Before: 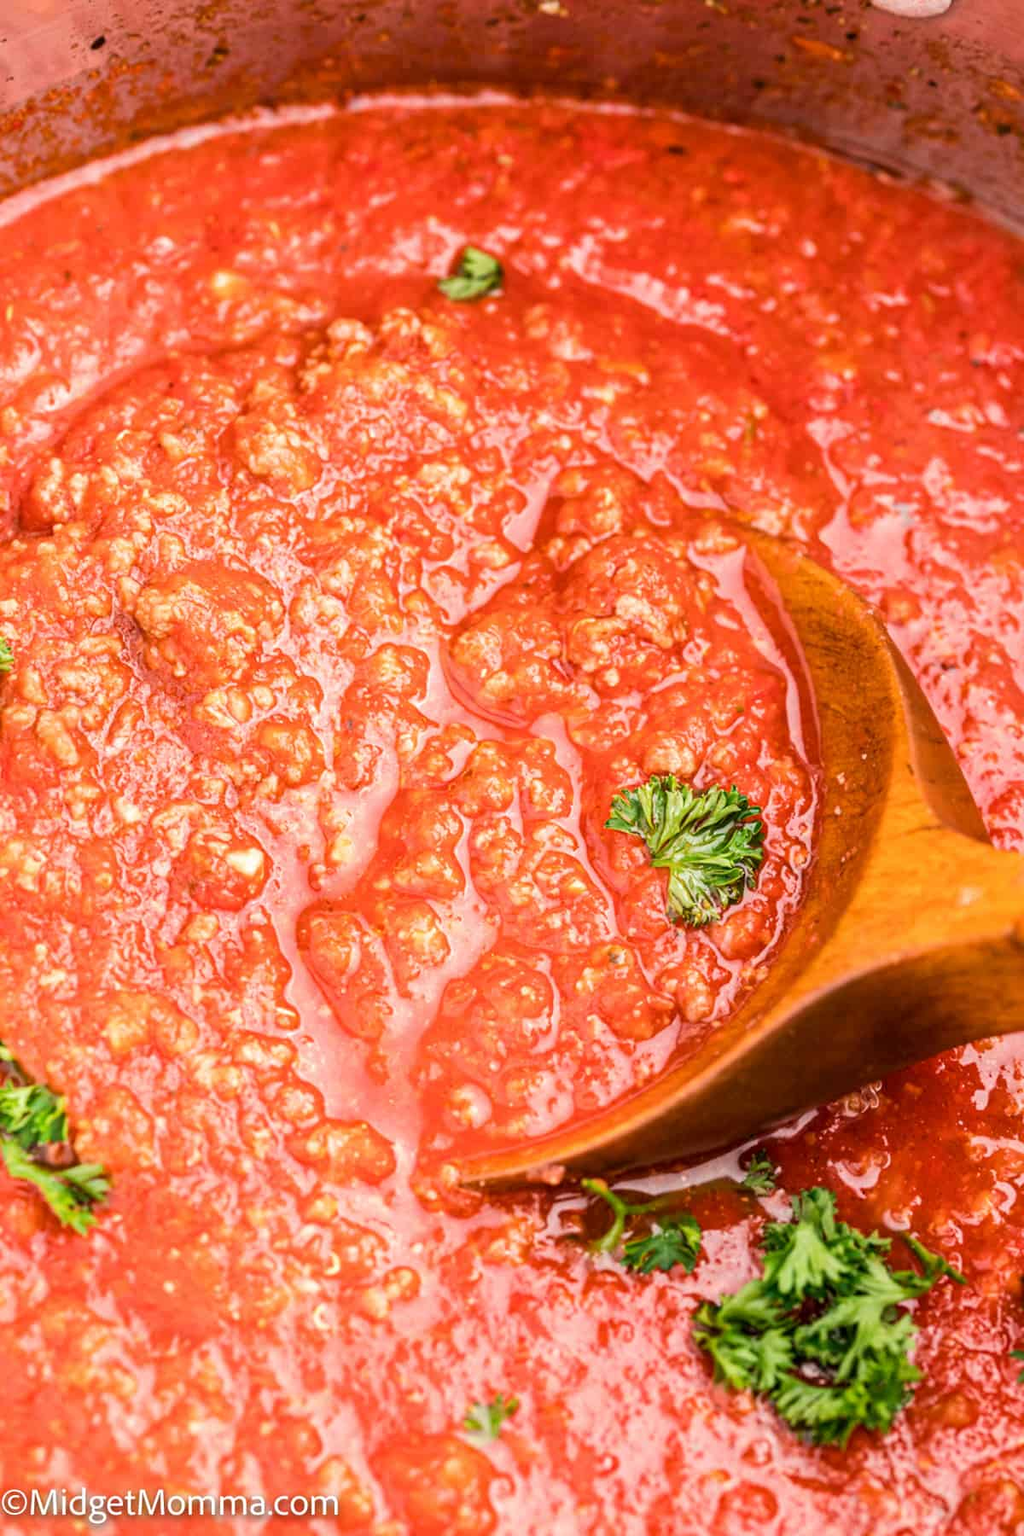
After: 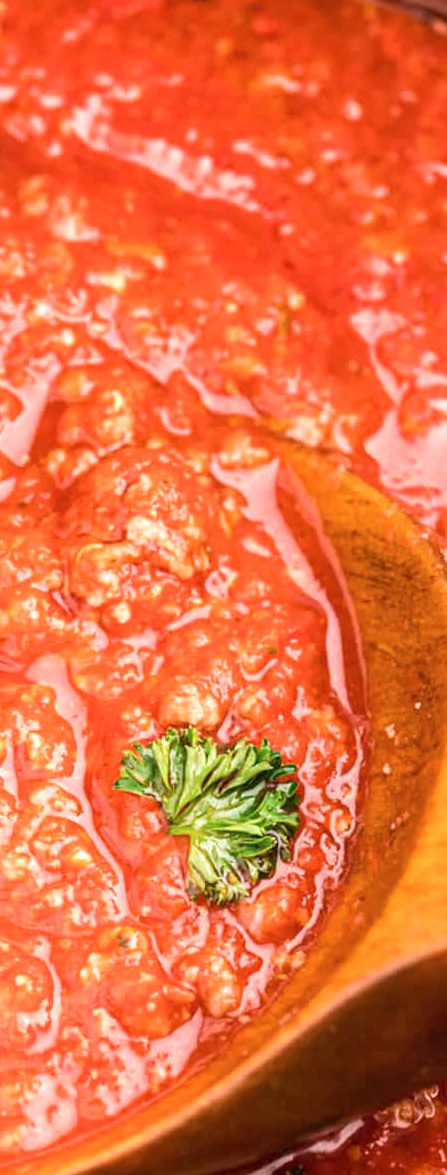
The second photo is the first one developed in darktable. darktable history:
shadows and highlights: radius 44.86, white point adjustment 6.73, compress 79.65%, soften with gaussian
crop and rotate: left 49.629%, top 10.092%, right 13.089%, bottom 24.61%
